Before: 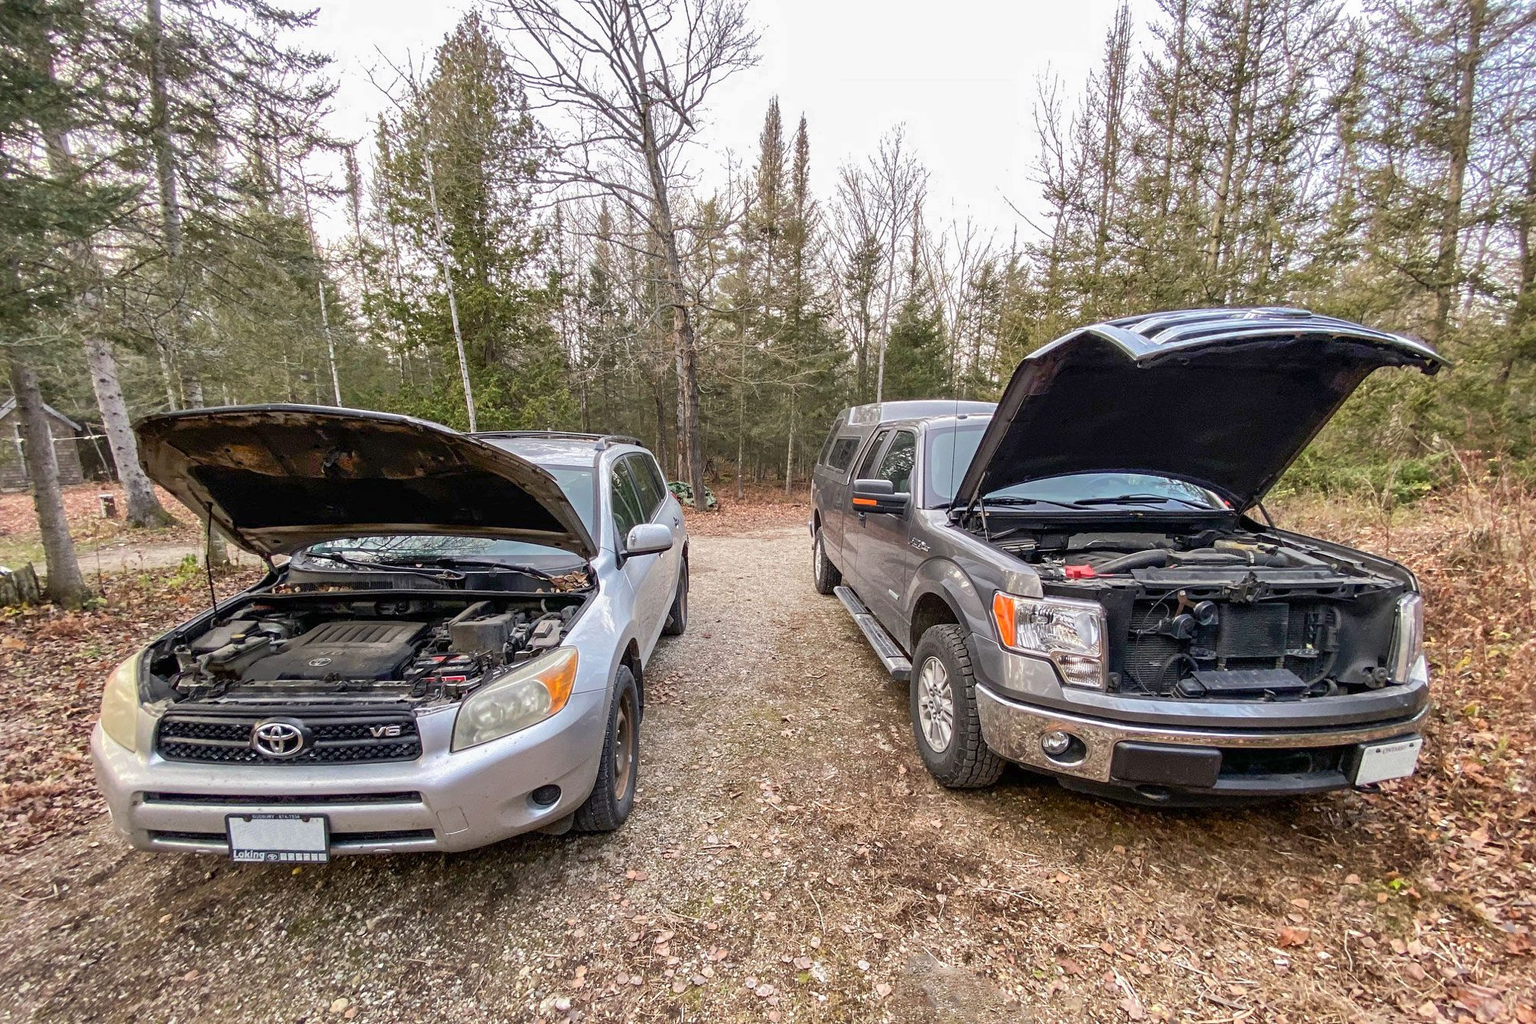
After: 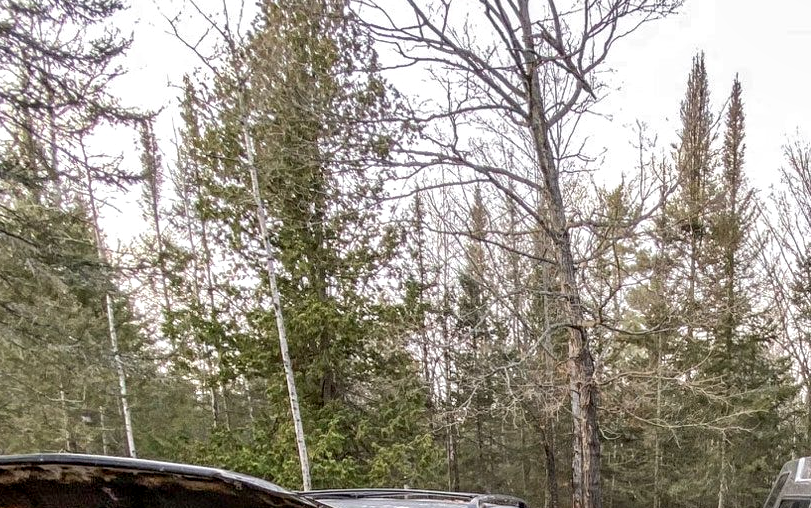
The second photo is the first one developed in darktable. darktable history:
exposure: black level correction 0.002, exposure -0.197 EV, compensate highlight preservation false
crop: left 15.454%, top 5.459%, right 43.987%, bottom 56.381%
local contrast: on, module defaults
shadows and highlights: radius 45.77, white point adjustment 6.64, compress 79.45%, soften with gaussian
